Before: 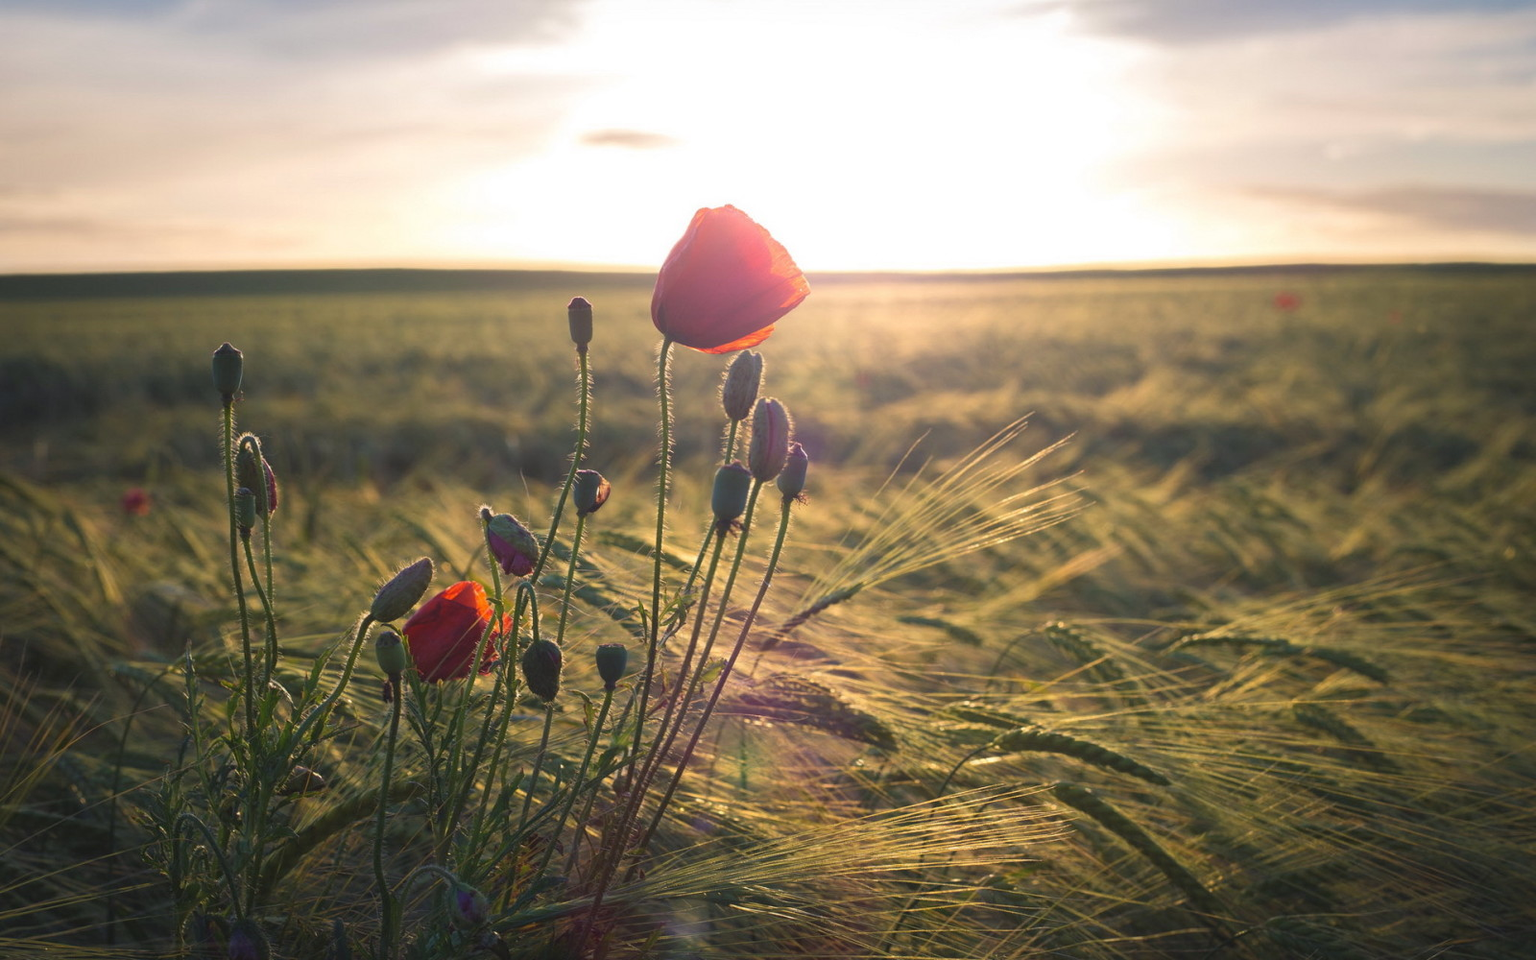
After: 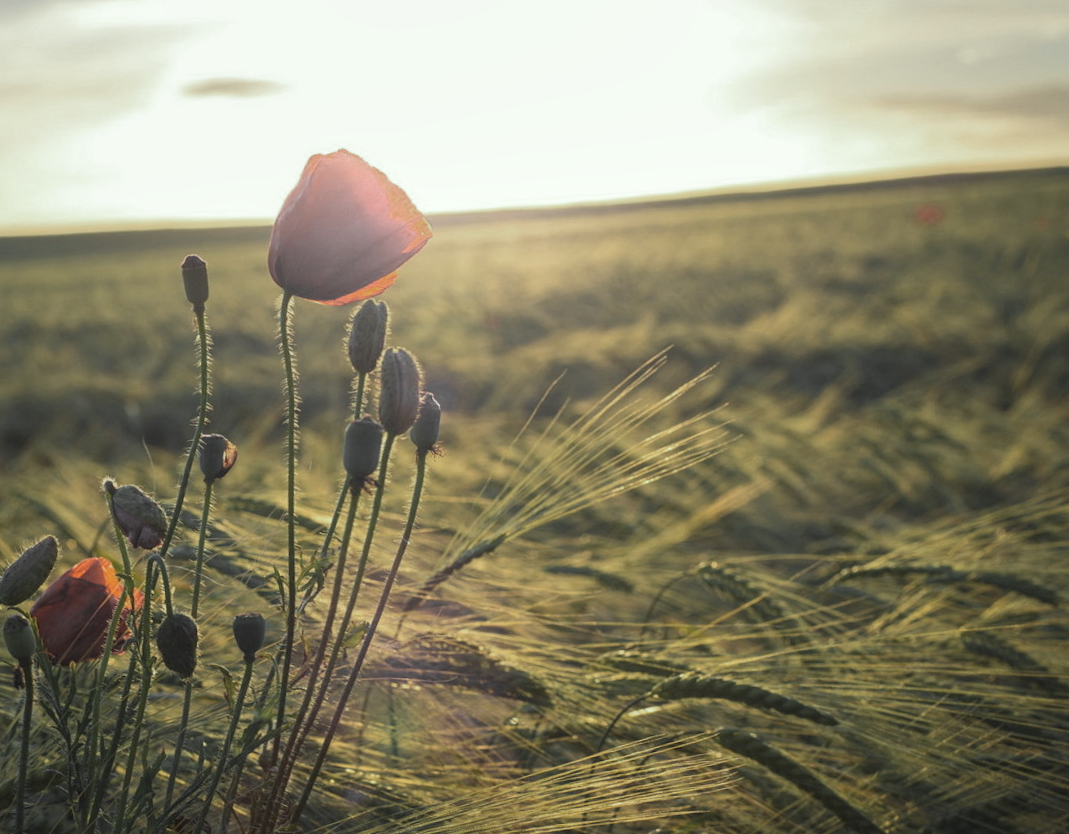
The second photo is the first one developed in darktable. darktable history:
color zones: curves: ch0 [(0, 0.613) (0.01, 0.613) (0.245, 0.448) (0.498, 0.529) (0.642, 0.665) (0.879, 0.777) (0.99, 0.613)]; ch1 [(0, 0.035) (0.121, 0.189) (0.259, 0.197) (0.415, 0.061) (0.589, 0.022) (0.732, 0.022) (0.857, 0.026) (0.991, 0.053)]
rotate and perspective: rotation -3.52°, crop left 0.036, crop right 0.964, crop top 0.081, crop bottom 0.919
local contrast: on, module defaults
crop and rotate: left 24.034%, top 2.838%, right 6.406%, bottom 6.299%
color correction: highlights a* -10.77, highlights b* 9.8, saturation 1.72
